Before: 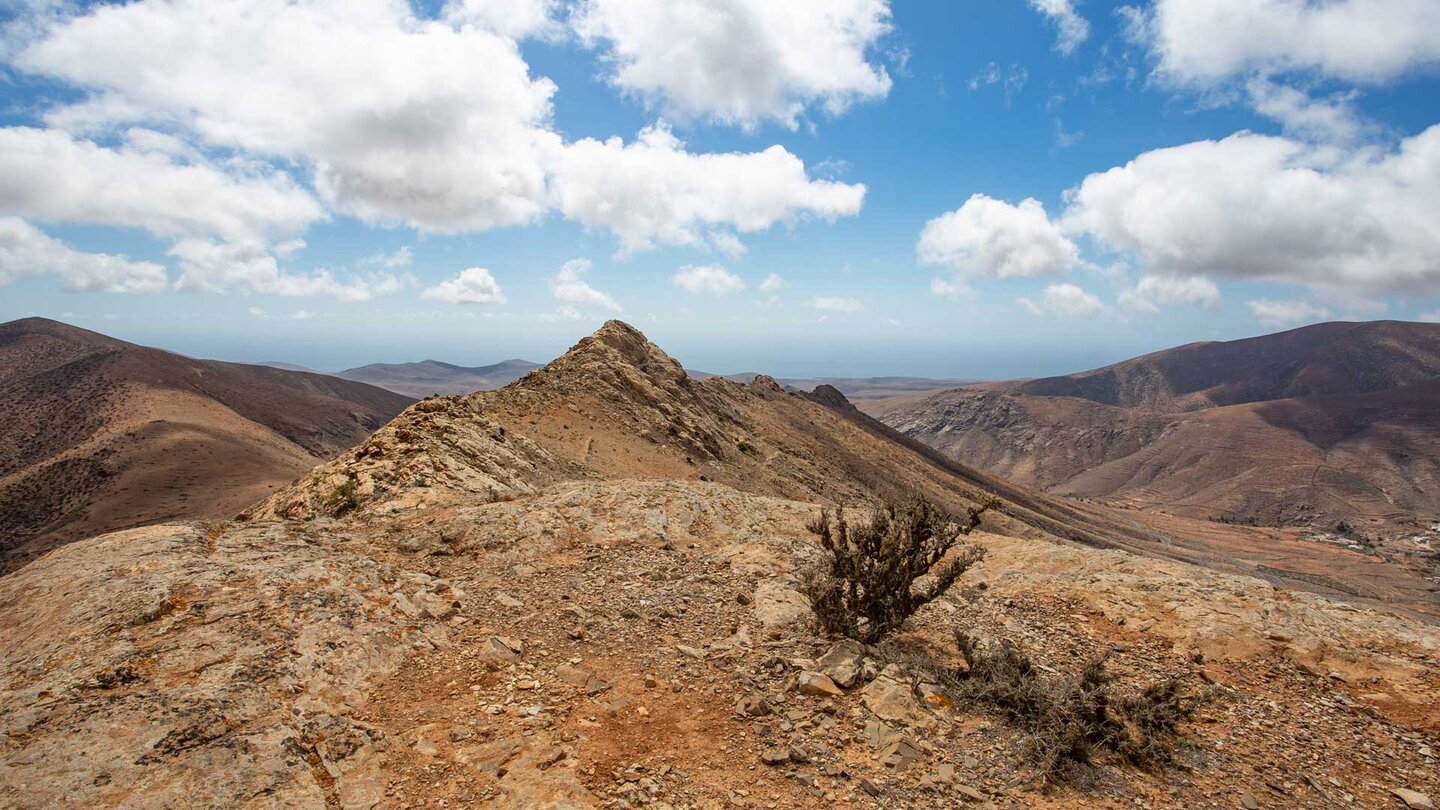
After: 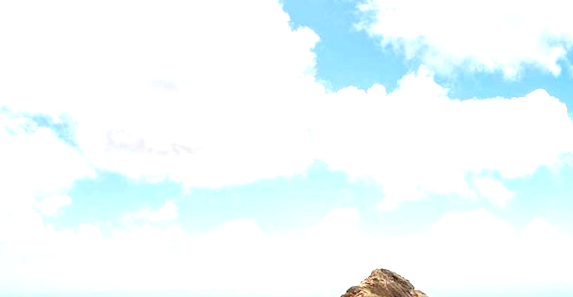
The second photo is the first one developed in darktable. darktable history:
crop: left 15.452%, top 5.459%, right 43.956%, bottom 56.62%
rotate and perspective: rotation -1.42°, crop left 0.016, crop right 0.984, crop top 0.035, crop bottom 0.965
exposure: black level correction 0, exposure 1 EV, compensate exposure bias true, compensate highlight preservation false
